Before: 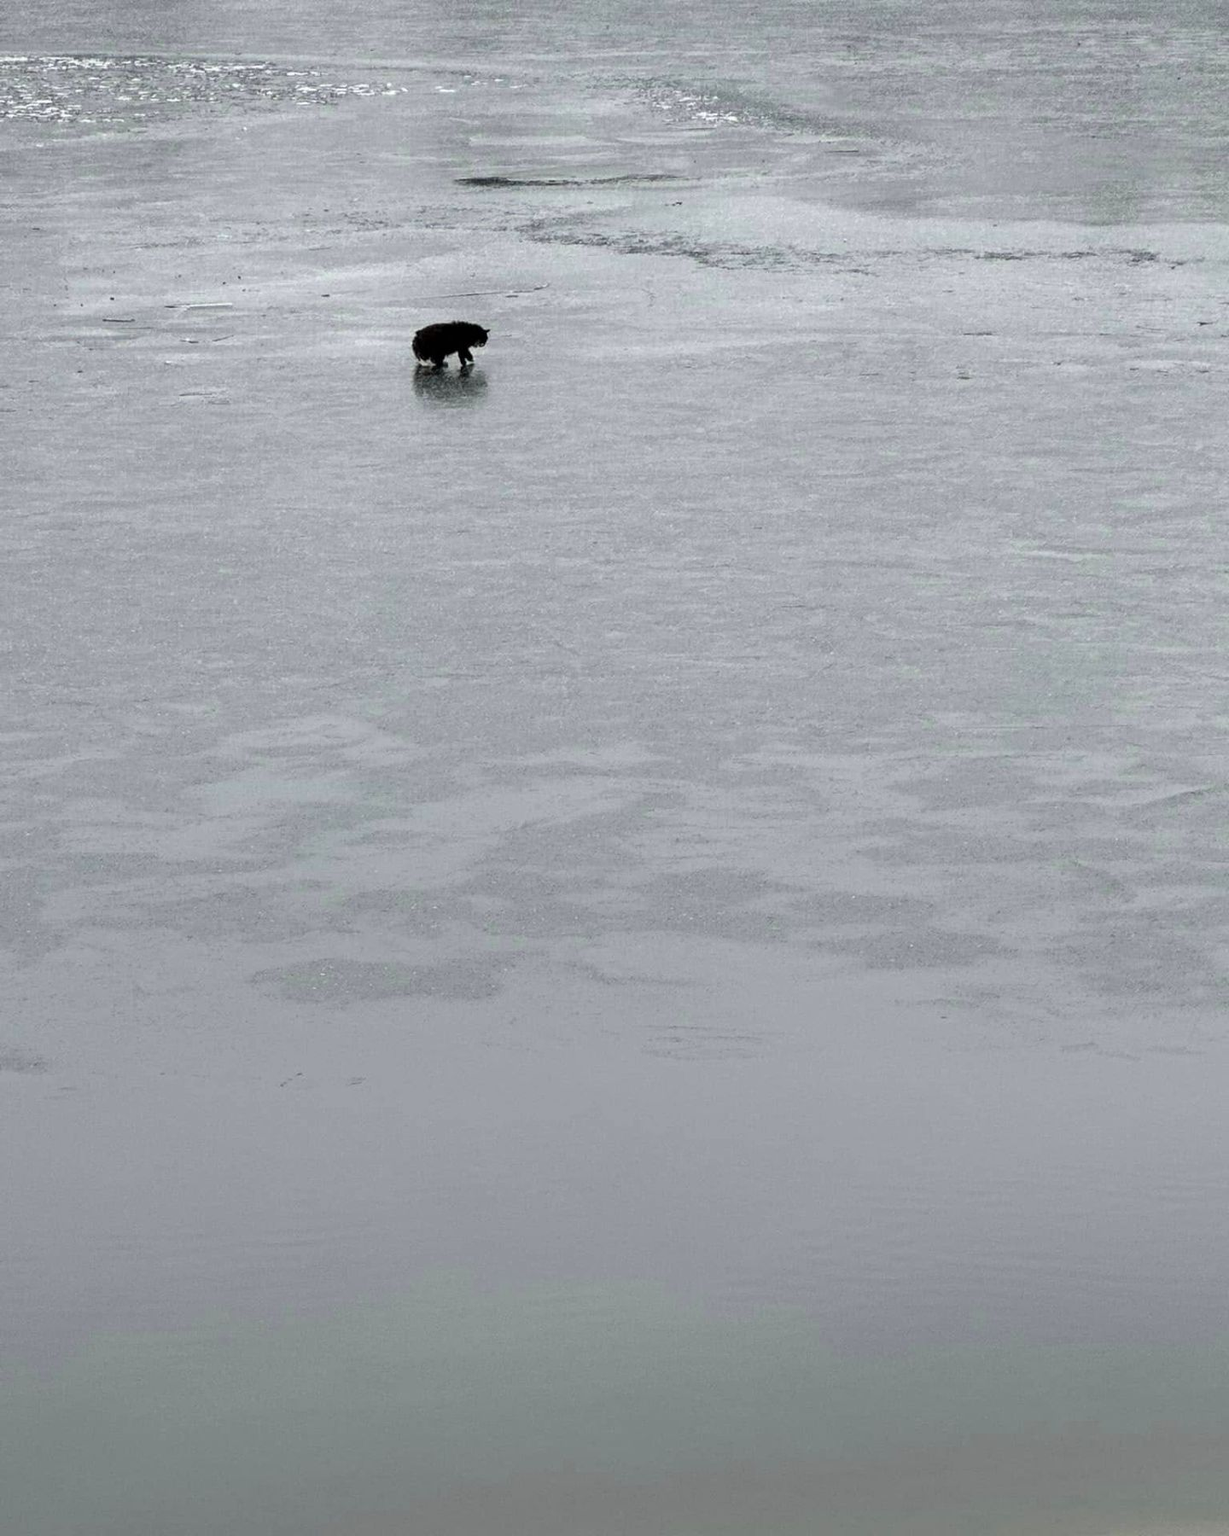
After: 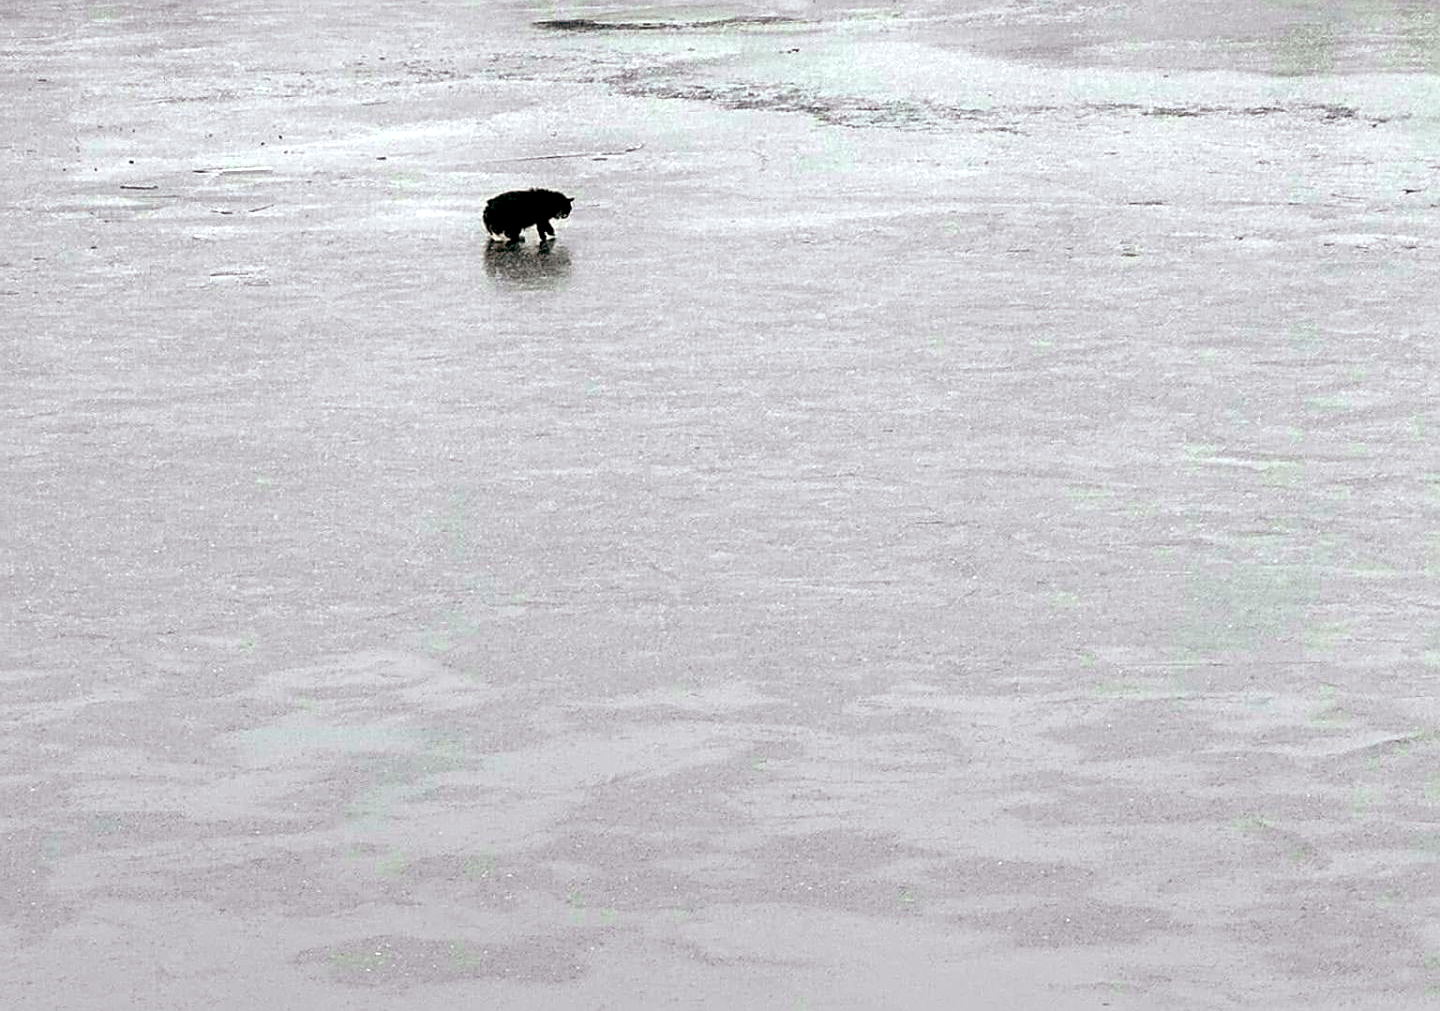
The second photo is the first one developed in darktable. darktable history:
exposure: black level correction 0, exposure 0.597 EV, compensate highlight preservation false
crop and rotate: top 10.445%, bottom 33.375%
sharpen: on, module defaults
color balance rgb: power › chroma 1.567%, power › hue 27.34°, global offset › luminance -0.347%, global offset › chroma 0.118%, global offset › hue 163.53°, perceptual saturation grading › global saturation 30.872%, global vibrance 9.941%
